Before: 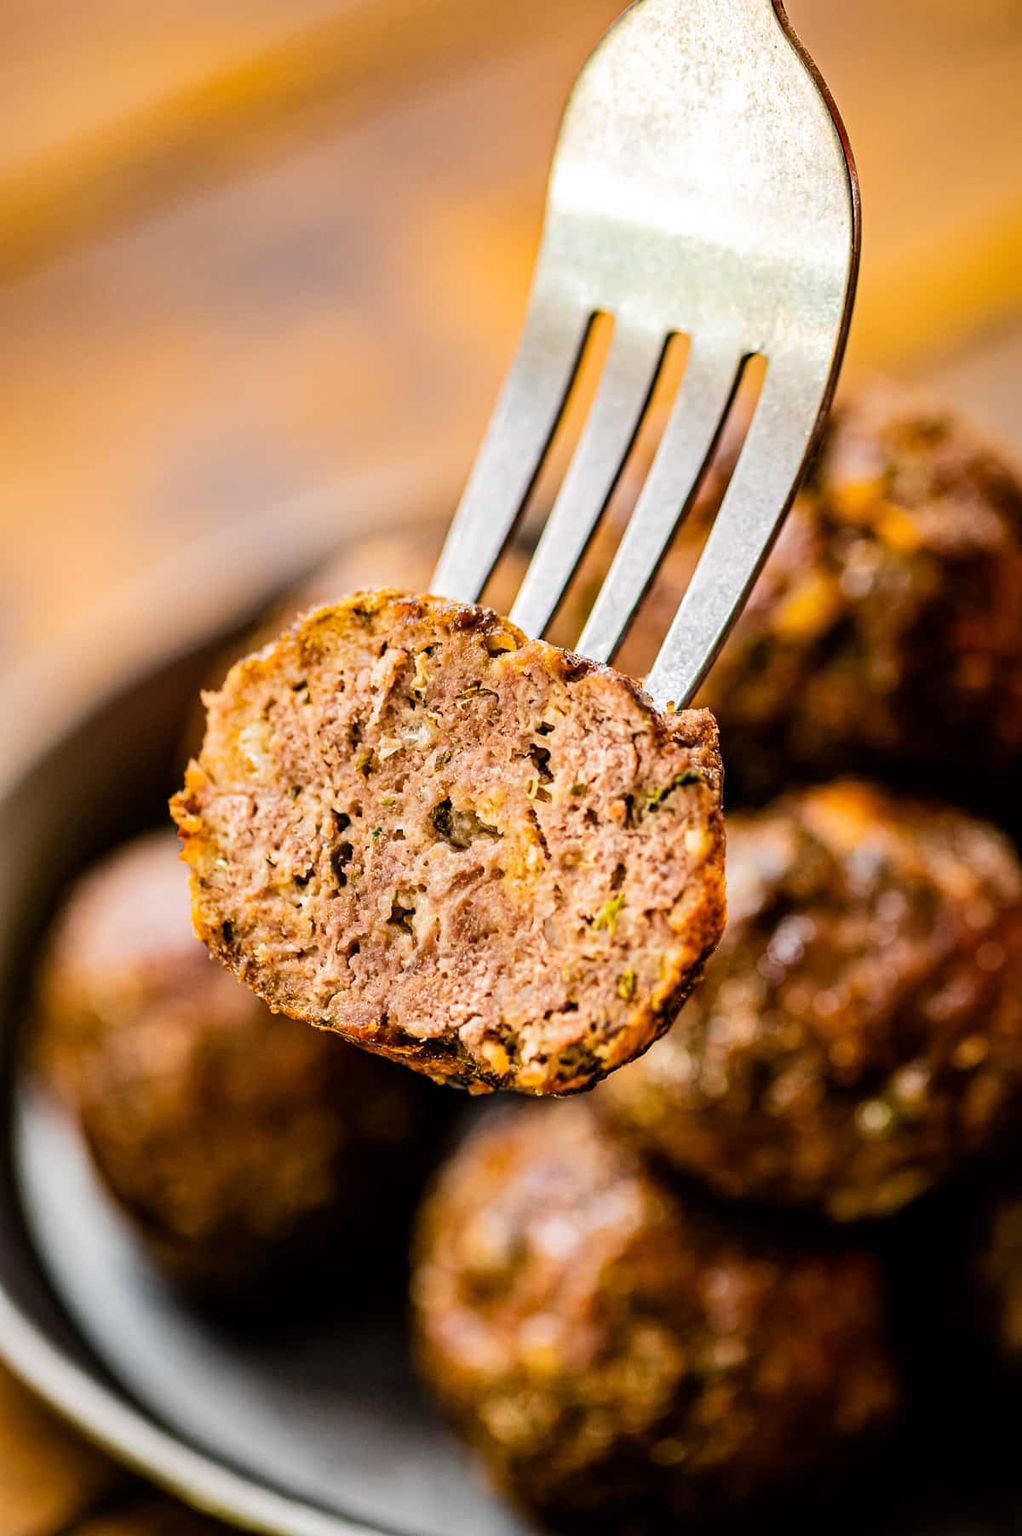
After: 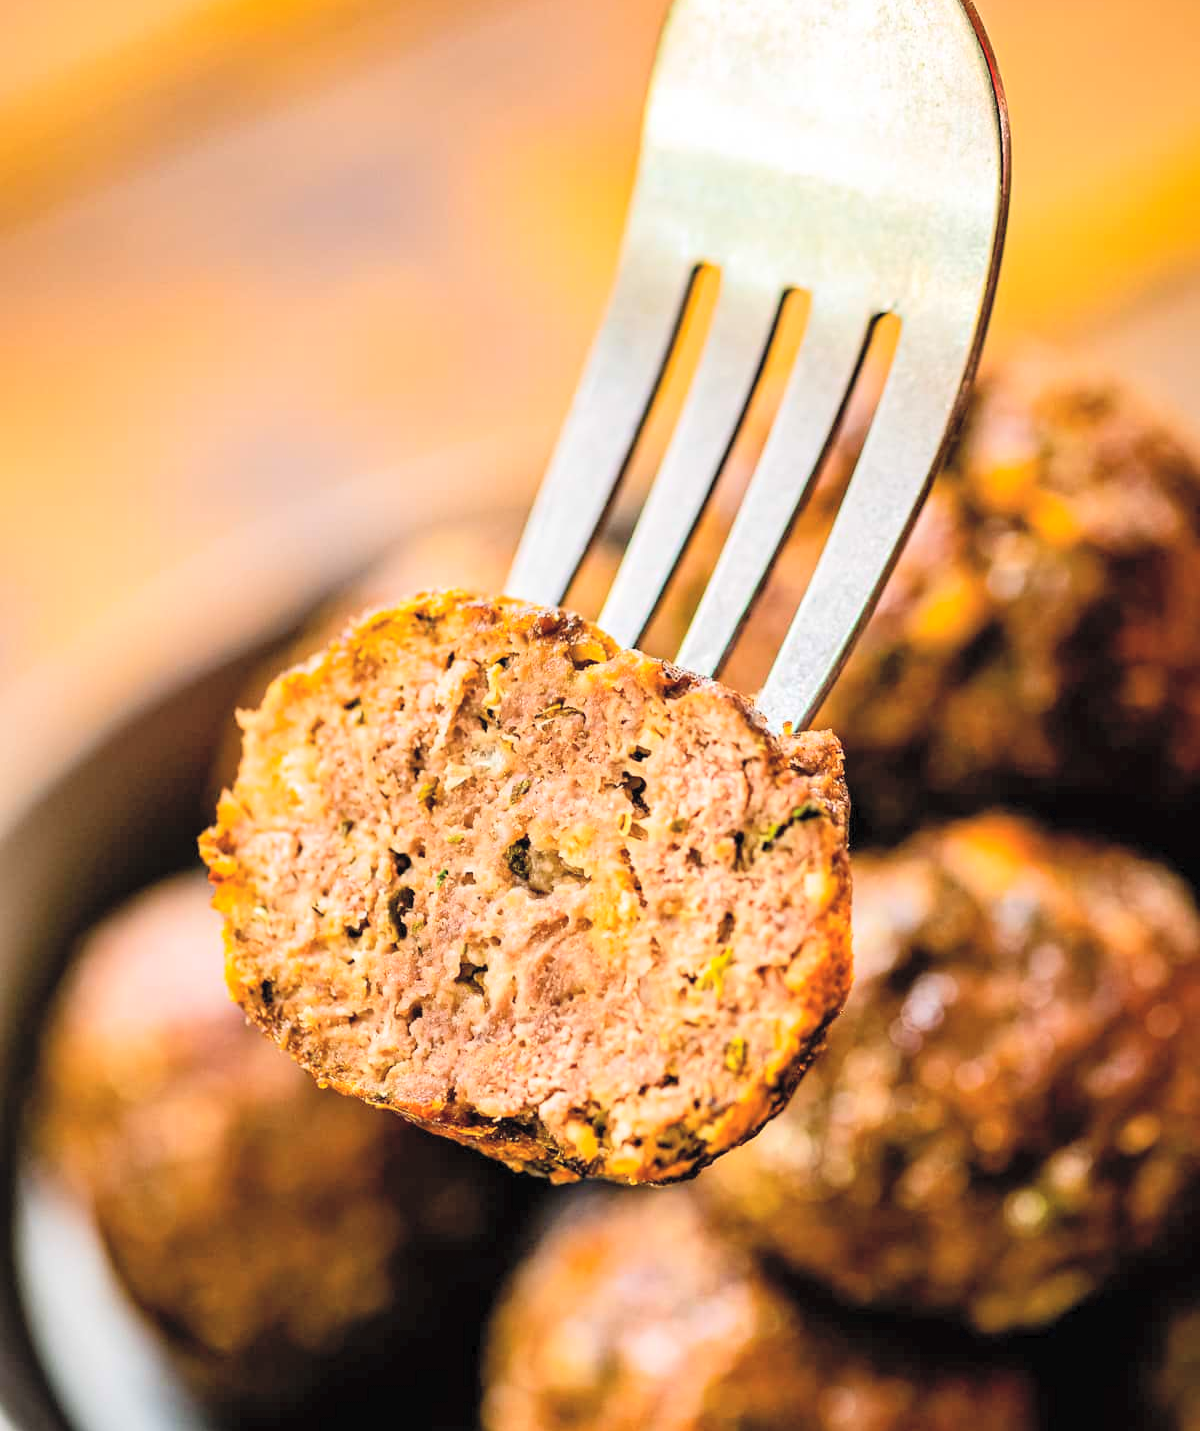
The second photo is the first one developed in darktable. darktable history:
crop and rotate: top 5.667%, bottom 14.98%
contrast brightness saturation: contrast 0.102, brightness 0.307, saturation 0.136
